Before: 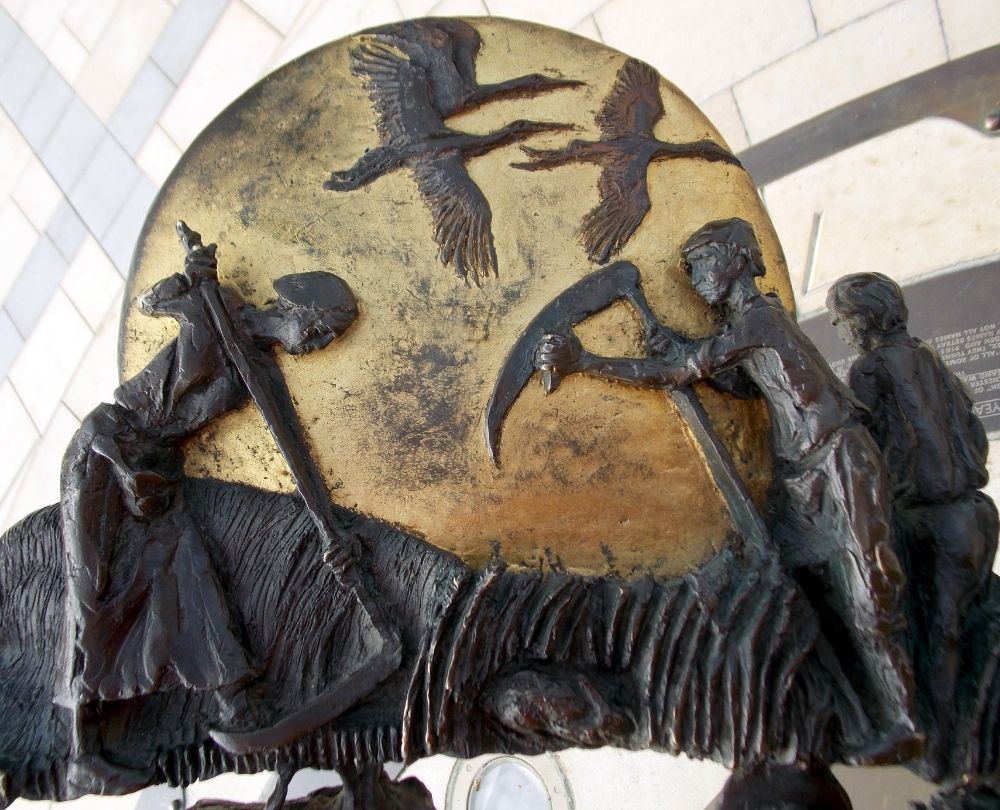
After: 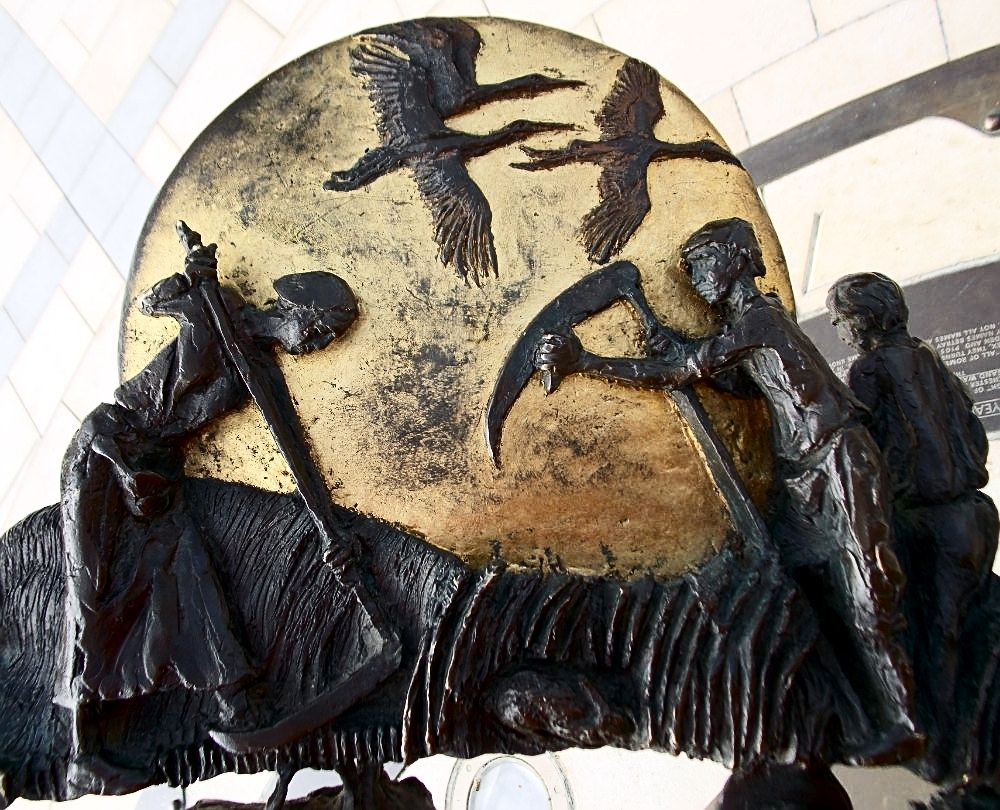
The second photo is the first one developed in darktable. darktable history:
sharpen: on, module defaults
contrast brightness saturation: contrast 0.297
